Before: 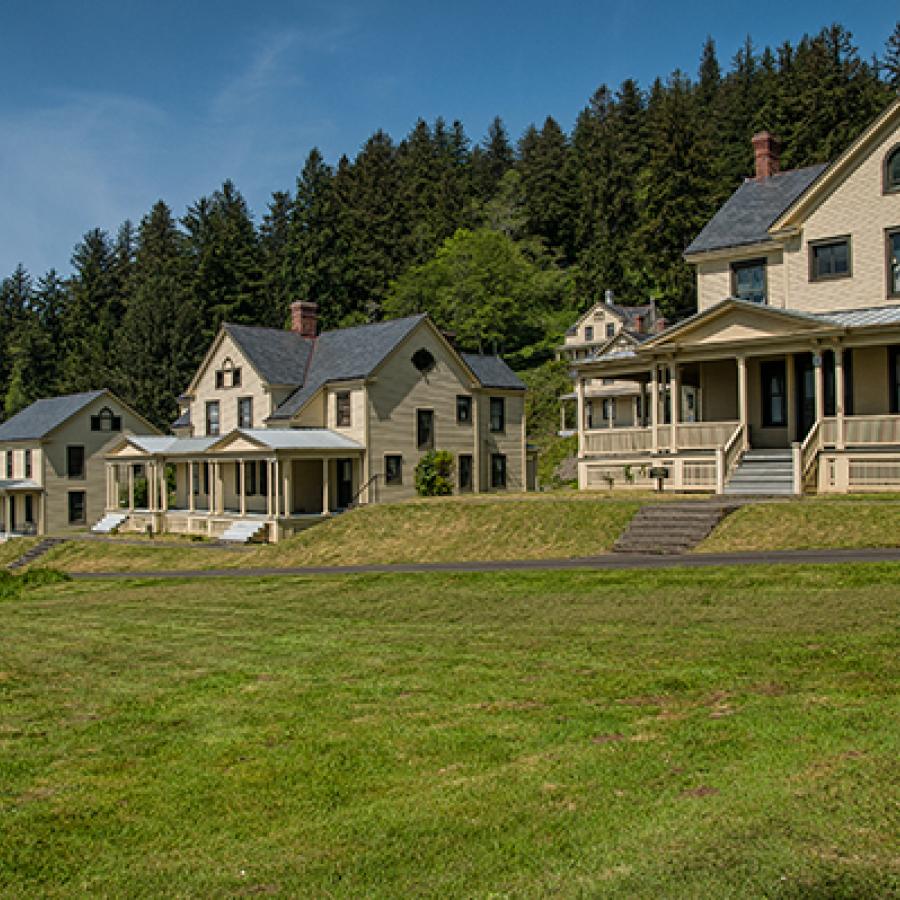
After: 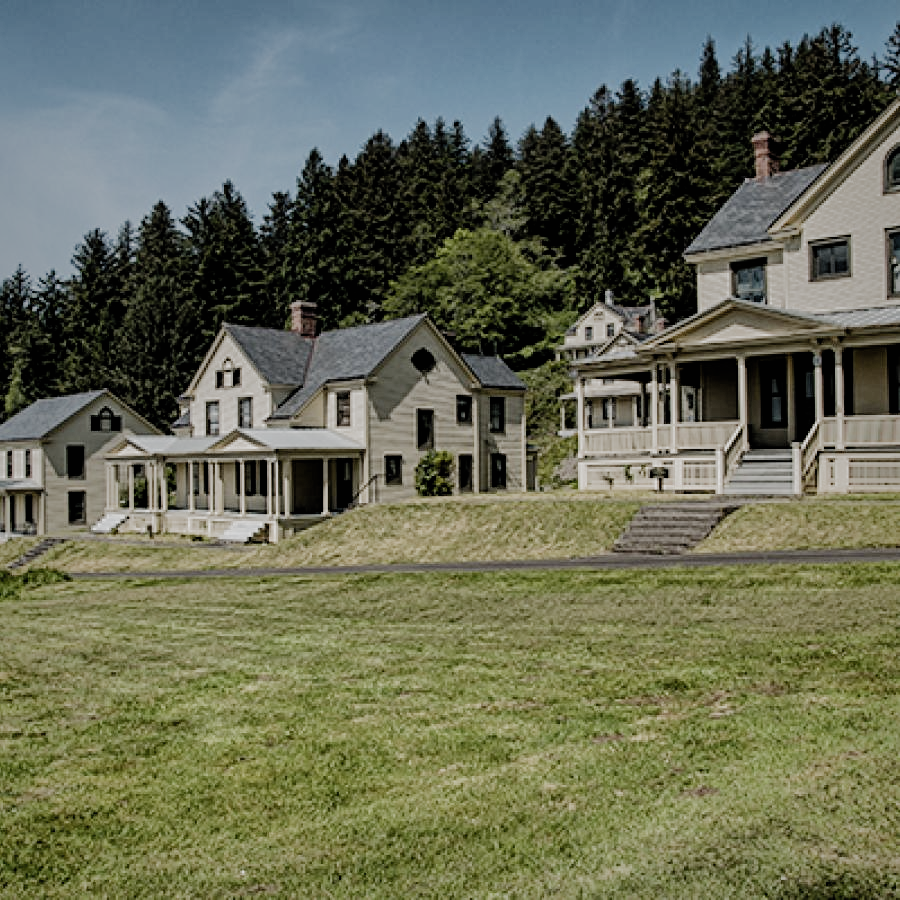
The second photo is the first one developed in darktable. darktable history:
shadows and highlights: shadows 38.69, highlights -75.58
filmic rgb: black relative exposure -5.15 EV, white relative exposure 3.96 EV, hardness 2.9, contrast 1.404, highlights saturation mix -31.42%, add noise in highlights 0.001, preserve chrominance no, color science v4 (2020)
exposure: black level correction 0.001, exposure 0.499 EV, compensate highlight preservation false
